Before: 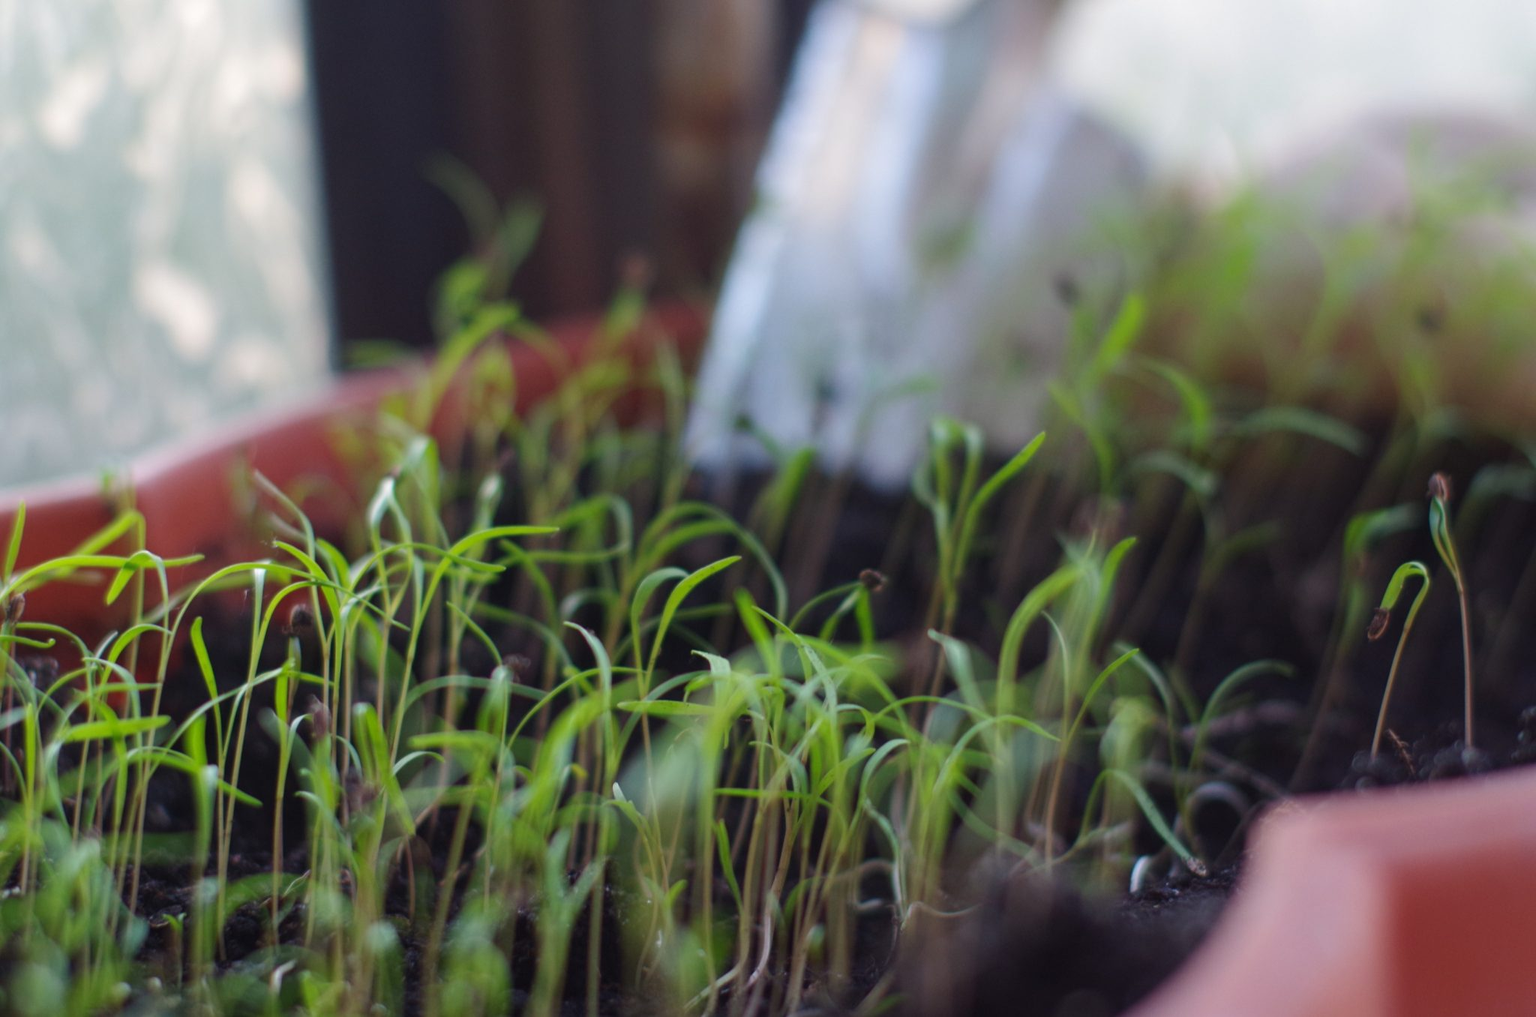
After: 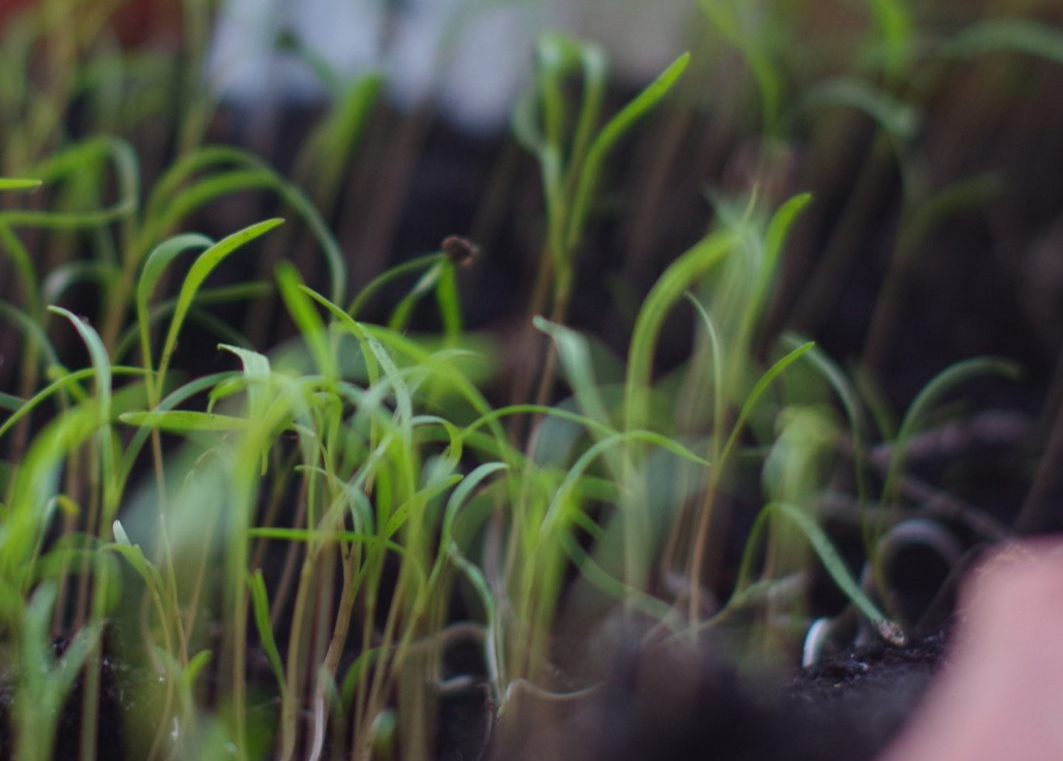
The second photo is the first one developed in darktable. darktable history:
crop: left 34.402%, top 38.593%, right 13.684%, bottom 5.248%
color calibration: illuminant same as pipeline (D50), adaptation none (bypass), x 0.332, y 0.333, temperature 5007.34 K
